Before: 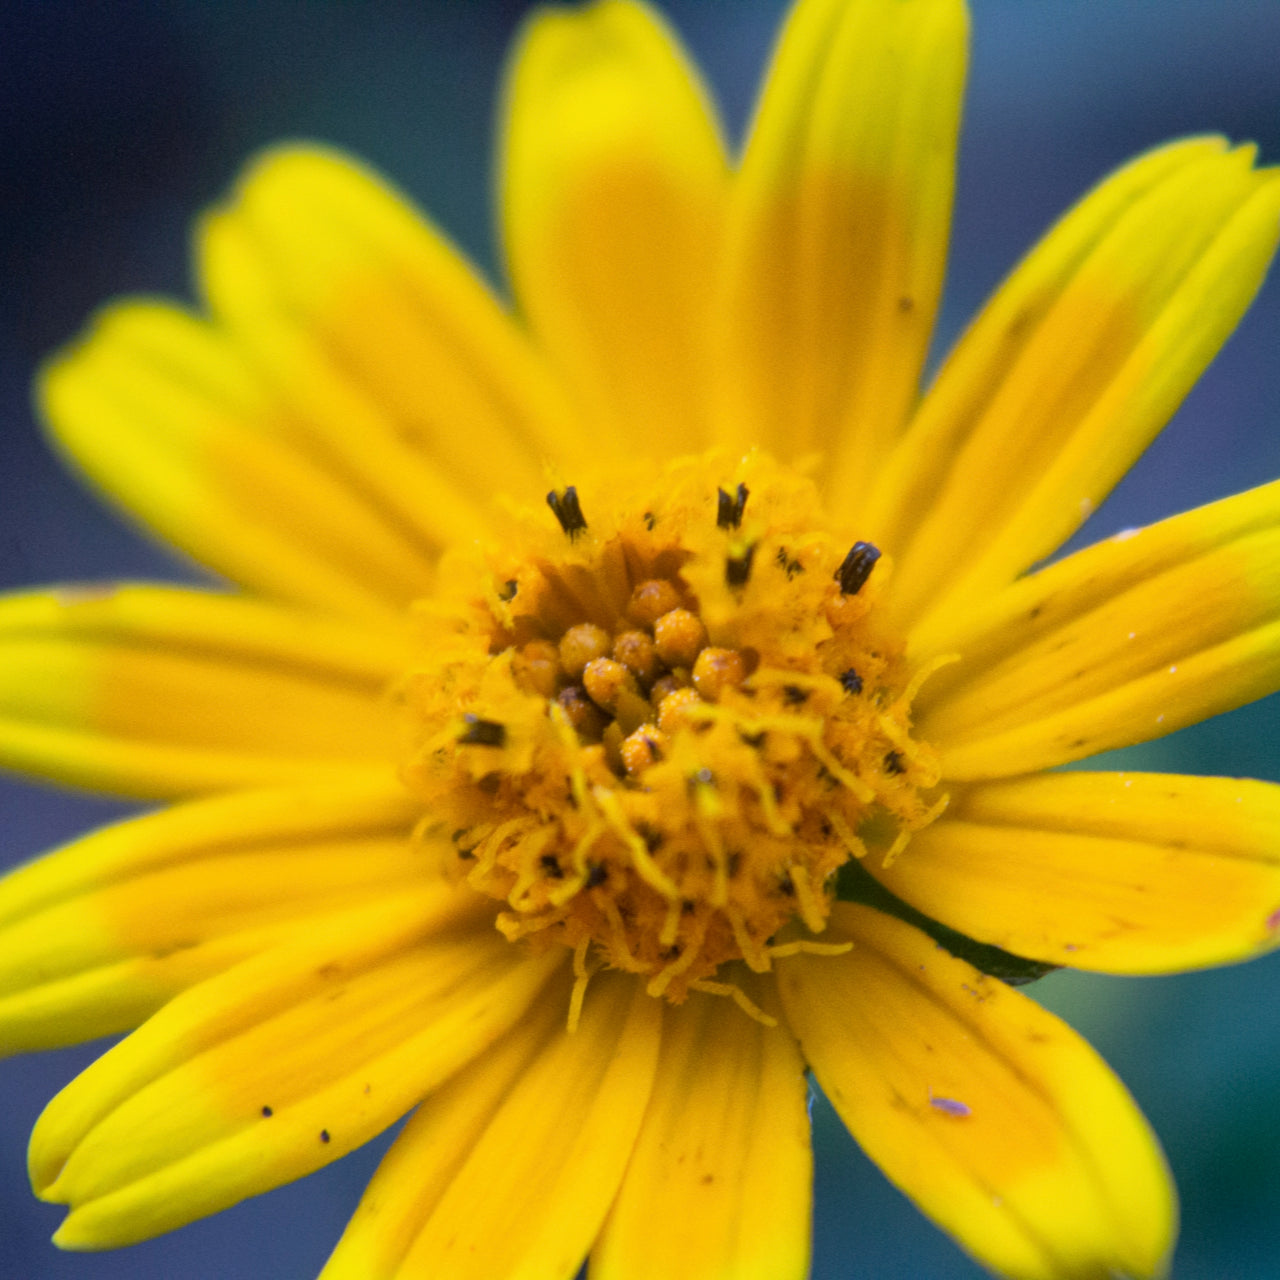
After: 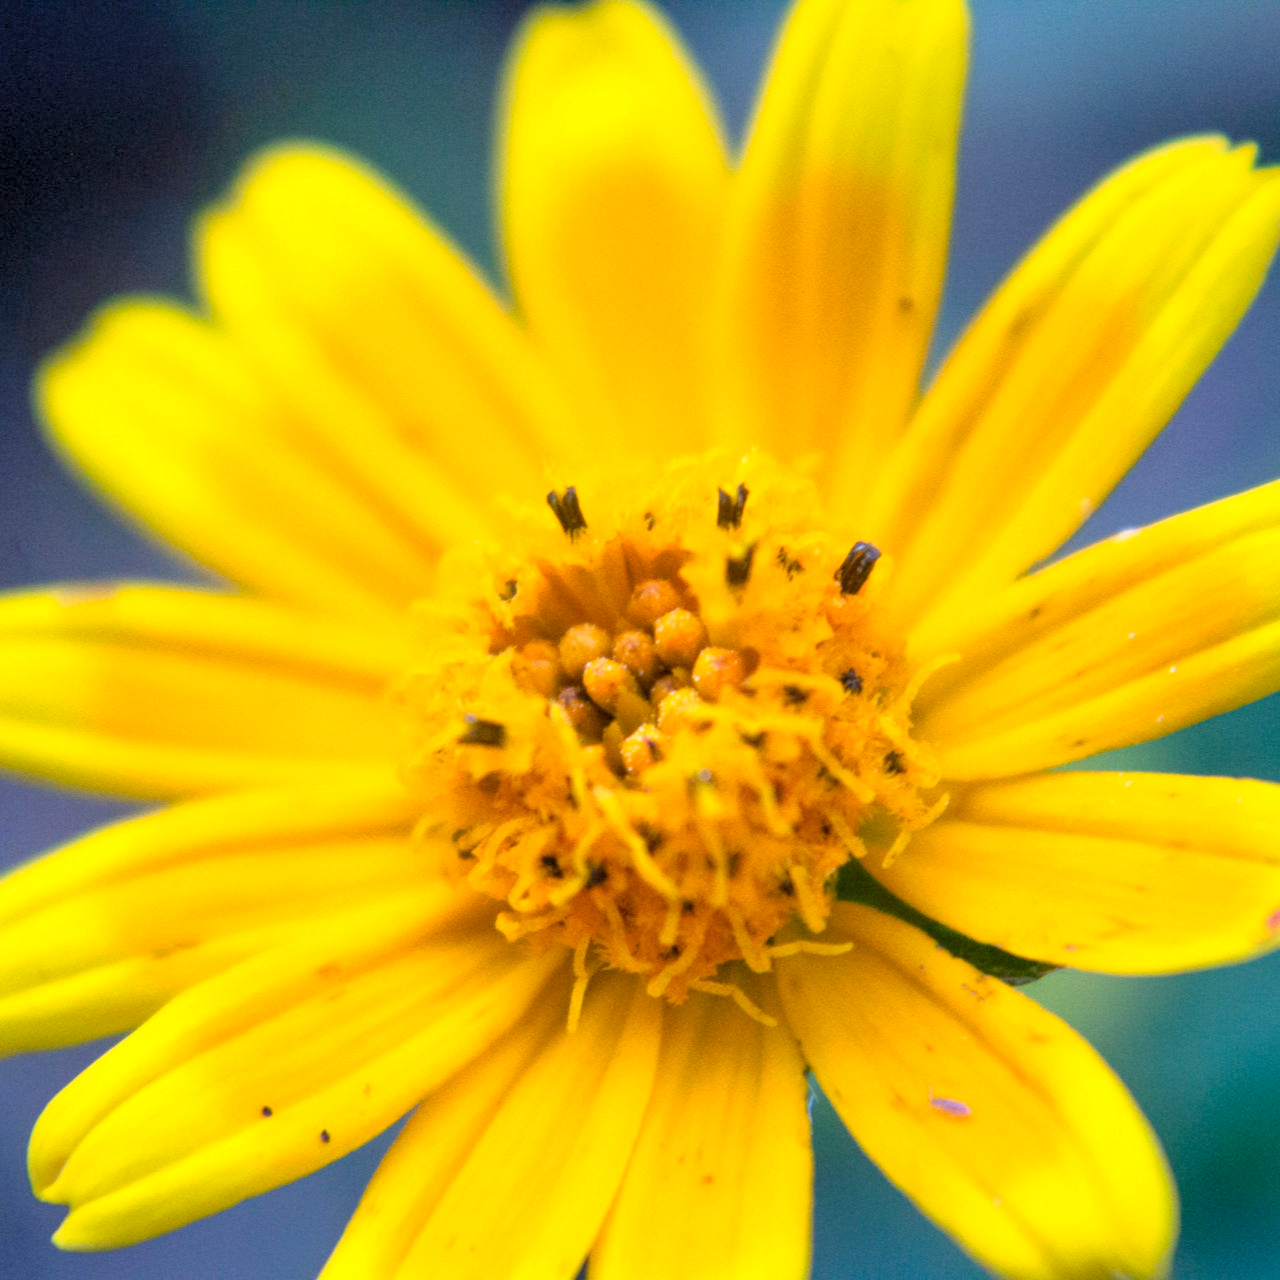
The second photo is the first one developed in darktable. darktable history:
levels: black 3.83%, white 90.64%, levels [0.044, 0.416, 0.908]
white balance: red 1.029, blue 0.92
